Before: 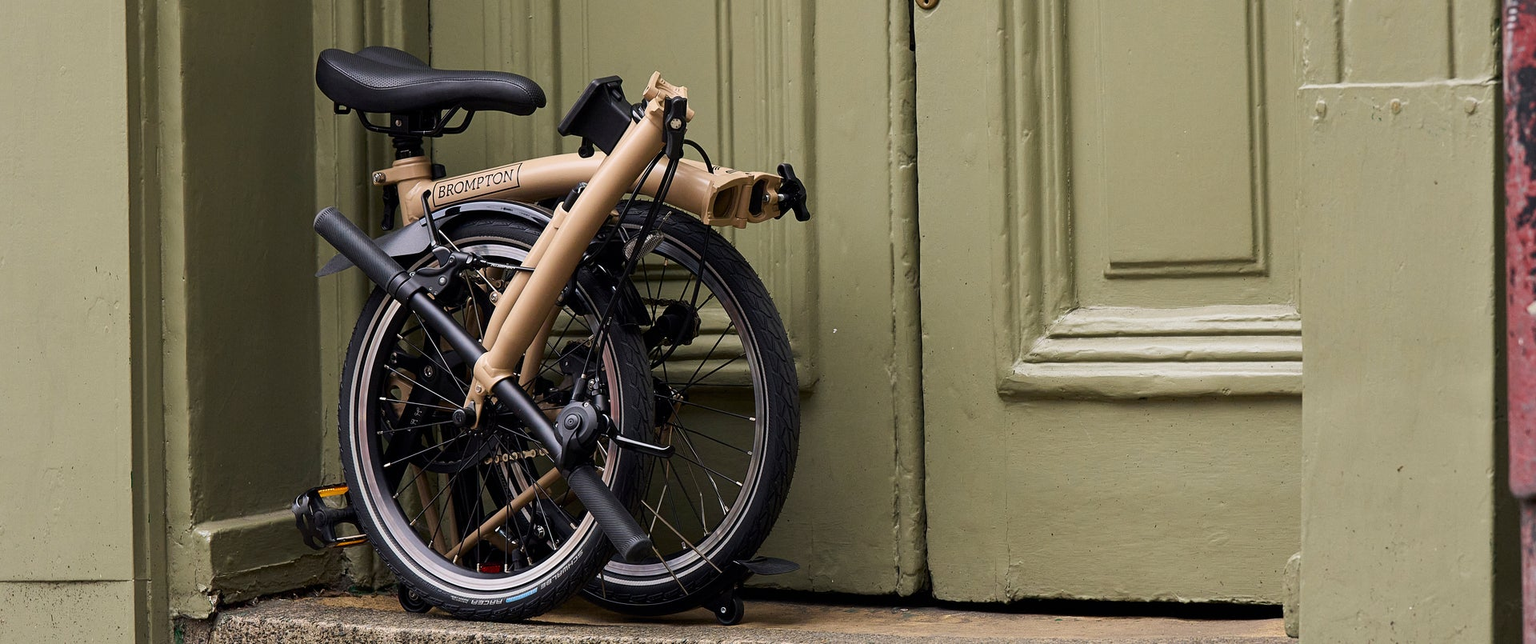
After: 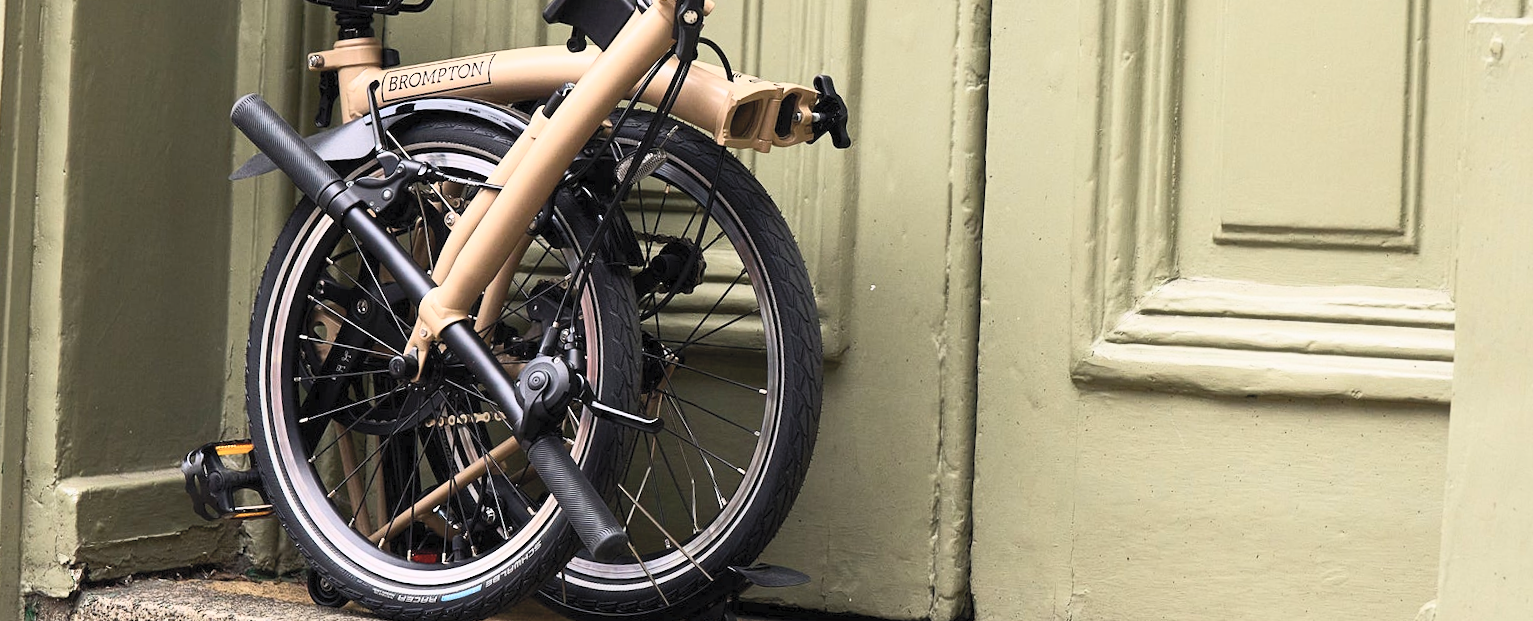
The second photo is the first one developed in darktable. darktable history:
contrast brightness saturation: contrast 0.372, brightness 0.533
crop and rotate: angle -3.58°, left 9.839%, top 20.637%, right 12.162%, bottom 11.994%
